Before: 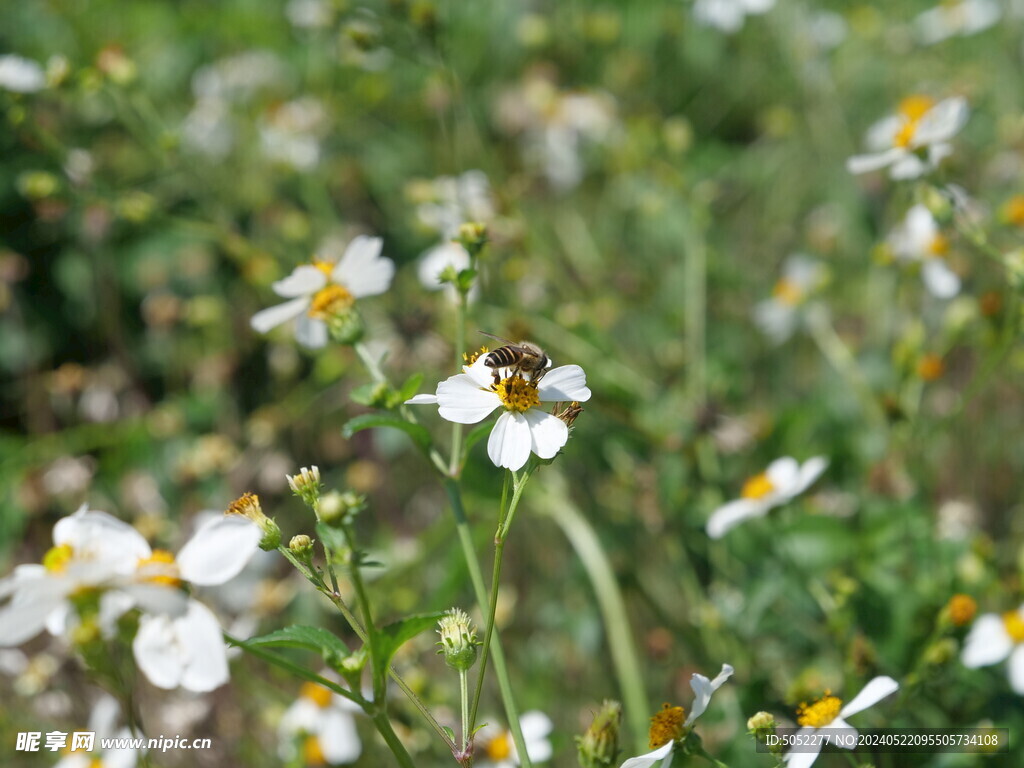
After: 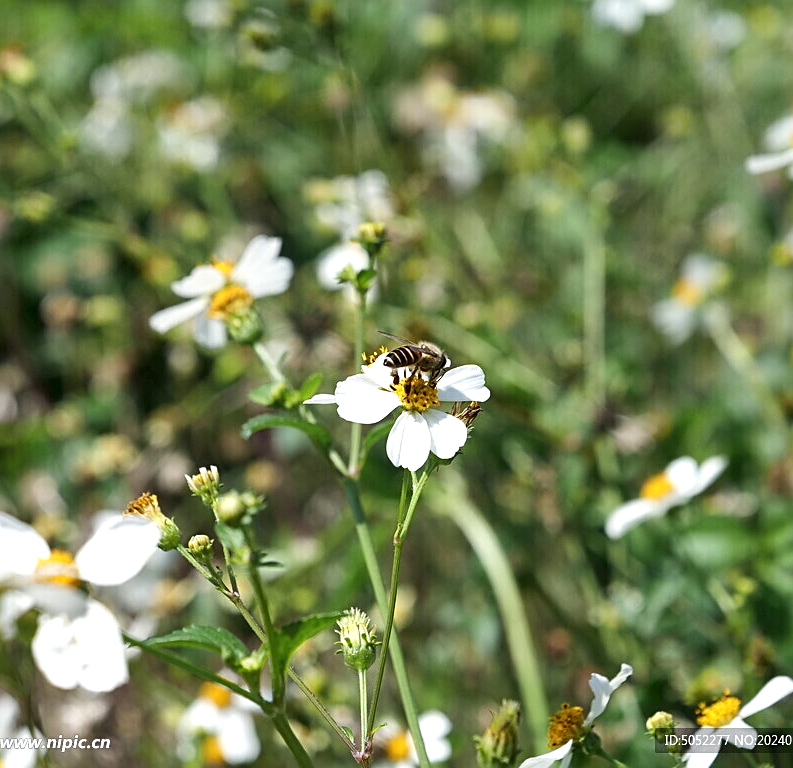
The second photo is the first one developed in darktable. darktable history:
tone equalizer: -8 EV -0.434 EV, -7 EV -0.395 EV, -6 EV -0.336 EV, -5 EV -0.255 EV, -3 EV 0.216 EV, -2 EV 0.342 EV, -1 EV 0.406 EV, +0 EV 0.447 EV, edges refinement/feathering 500, mask exposure compensation -1.57 EV, preserve details no
crop: left 9.887%, right 12.632%
sharpen: amount 0.493
local contrast: mode bilateral grid, contrast 19, coarseness 50, detail 129%, midtone range 0.2
